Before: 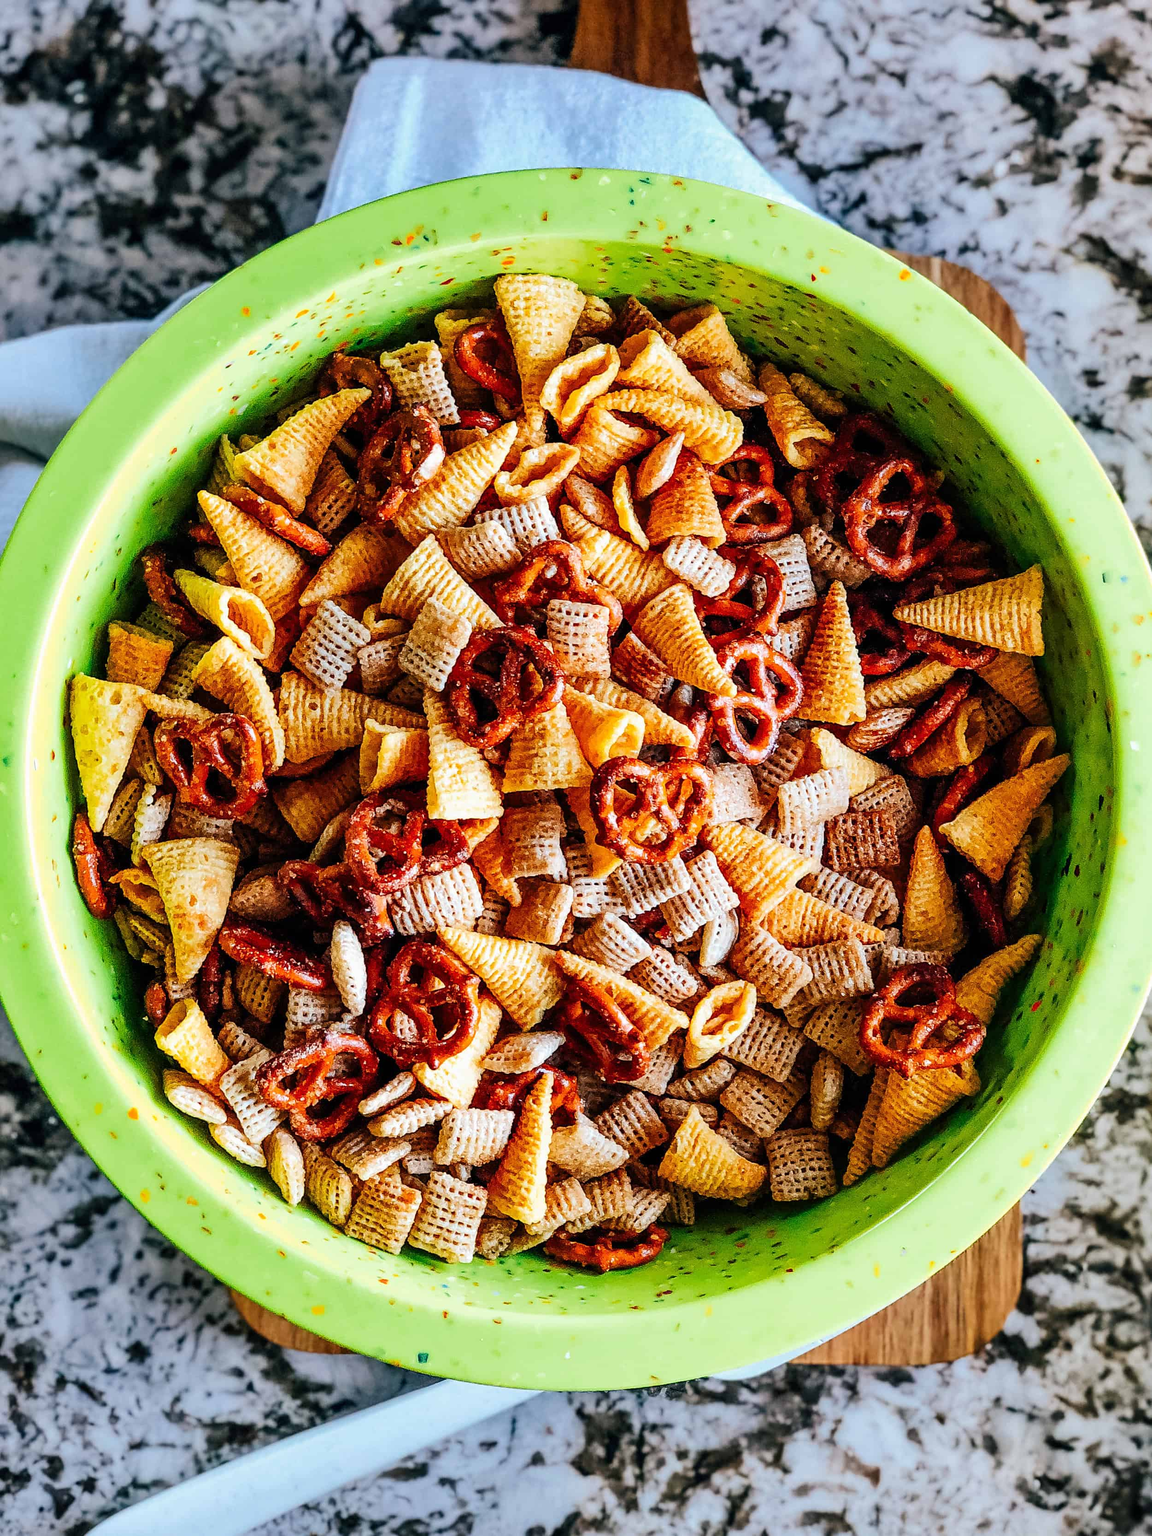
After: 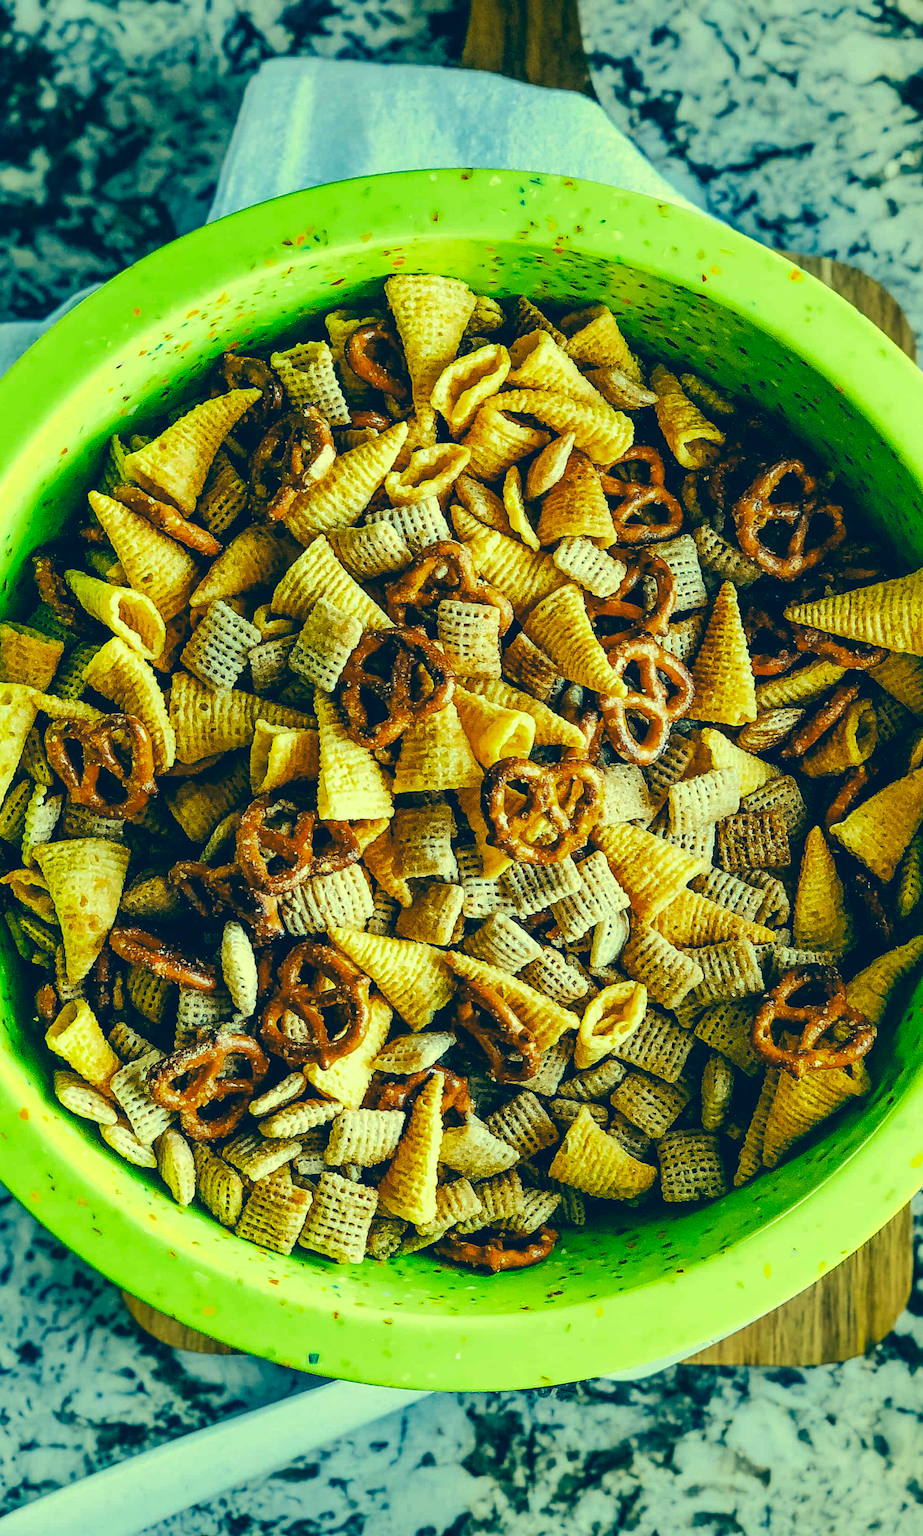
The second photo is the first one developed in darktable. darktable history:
color correction: highlights a* -15.58, highlights b* 40, shadows a* -40, shadows b* -26.18
crop and rotate: left 9.597%, right 10.195%
